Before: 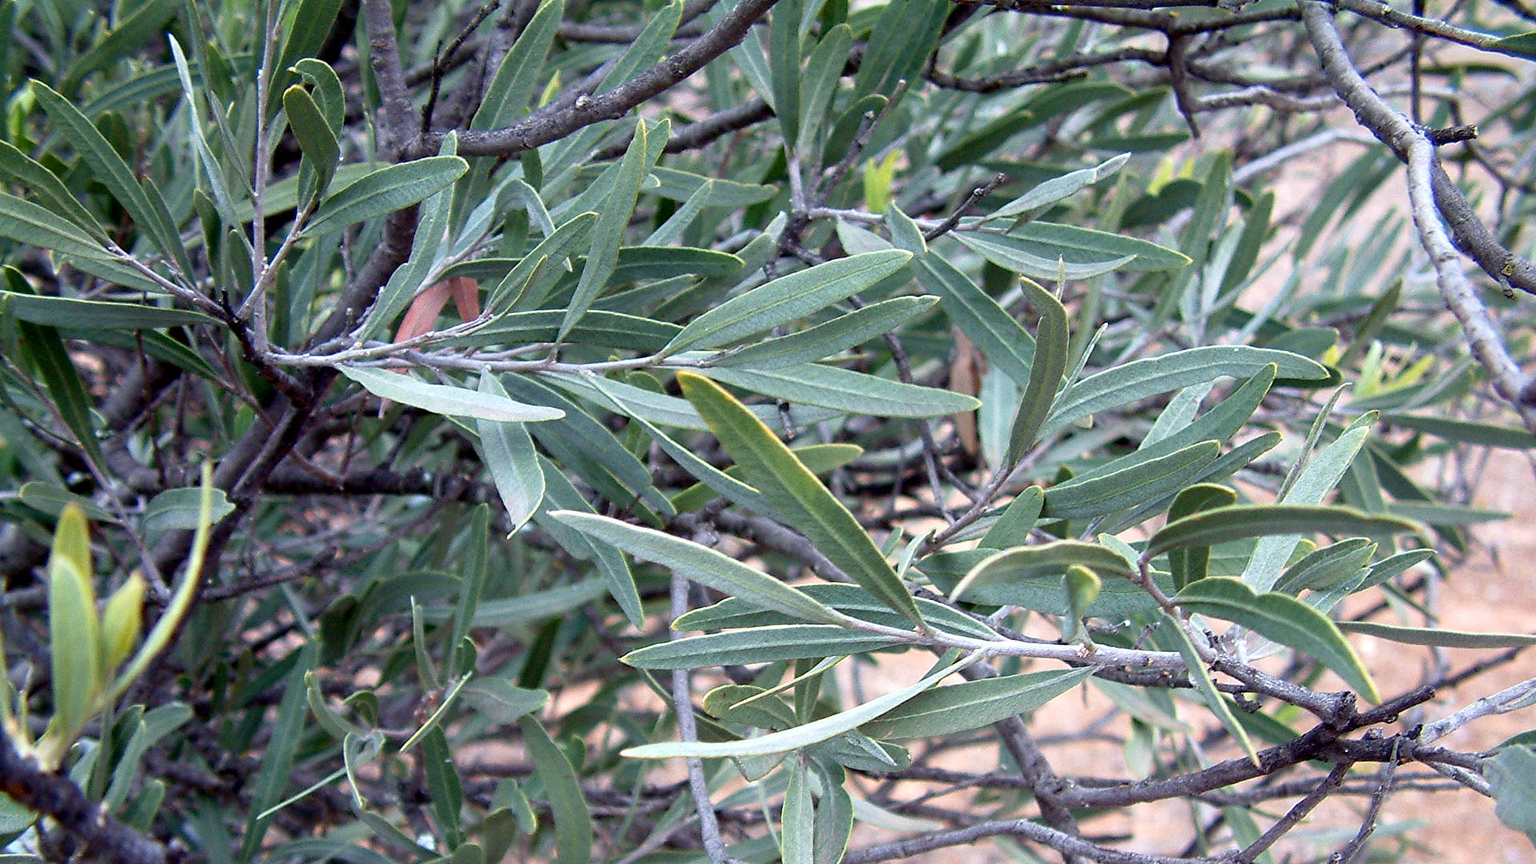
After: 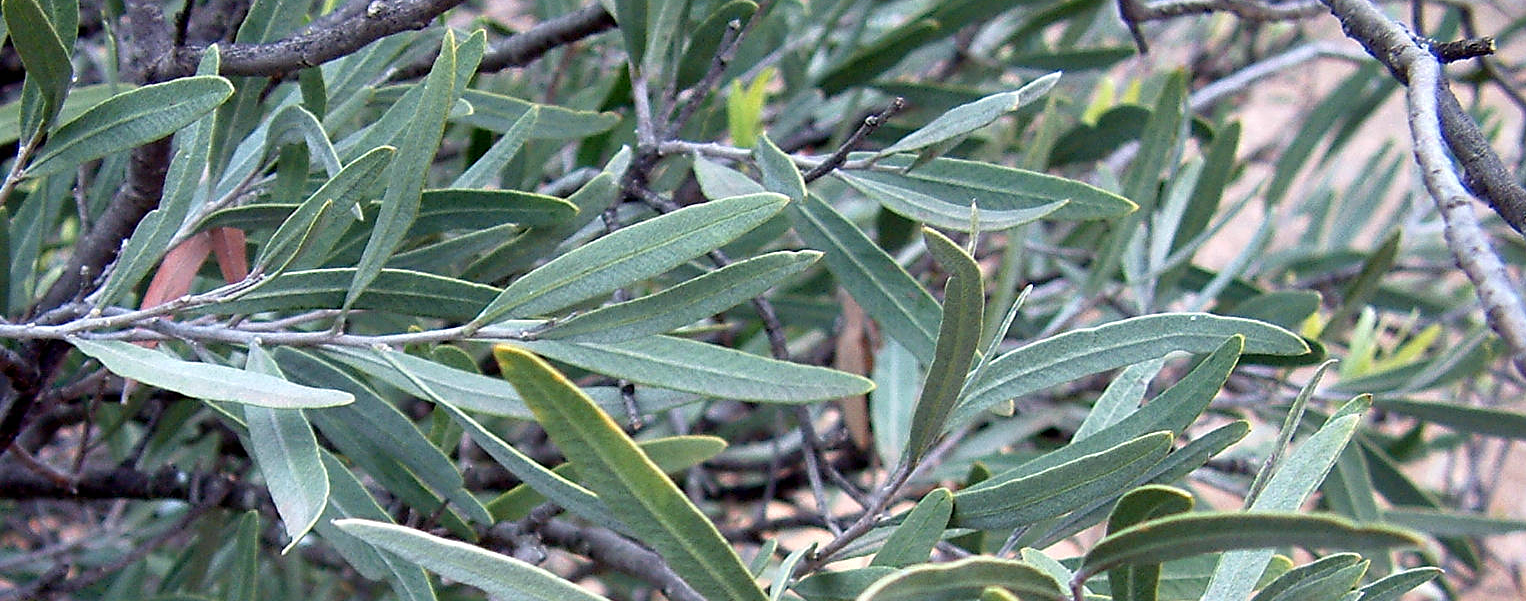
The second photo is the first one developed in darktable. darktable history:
sharpen: amount 0.2
crop: left 18.38%, top 11.092%, right 2.134%, bottom 33.217%
shadows and highlights: shadows 25, highlights -48, soften with gaussian
